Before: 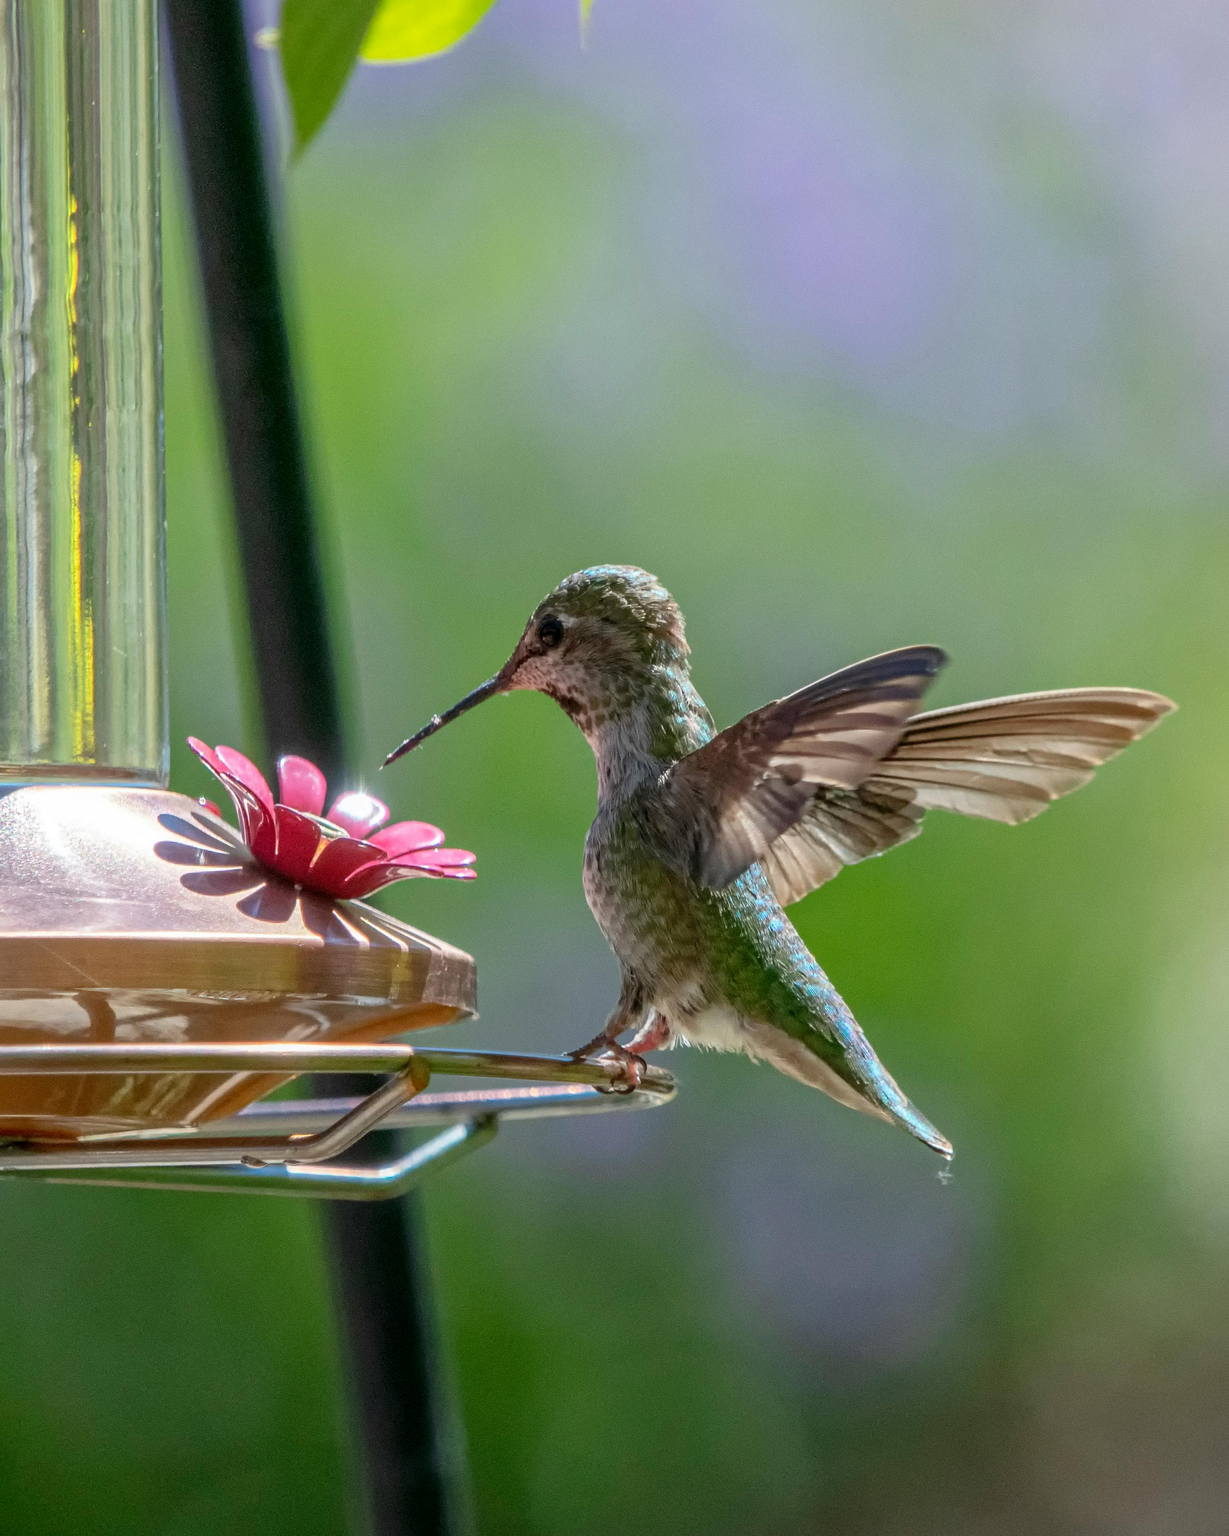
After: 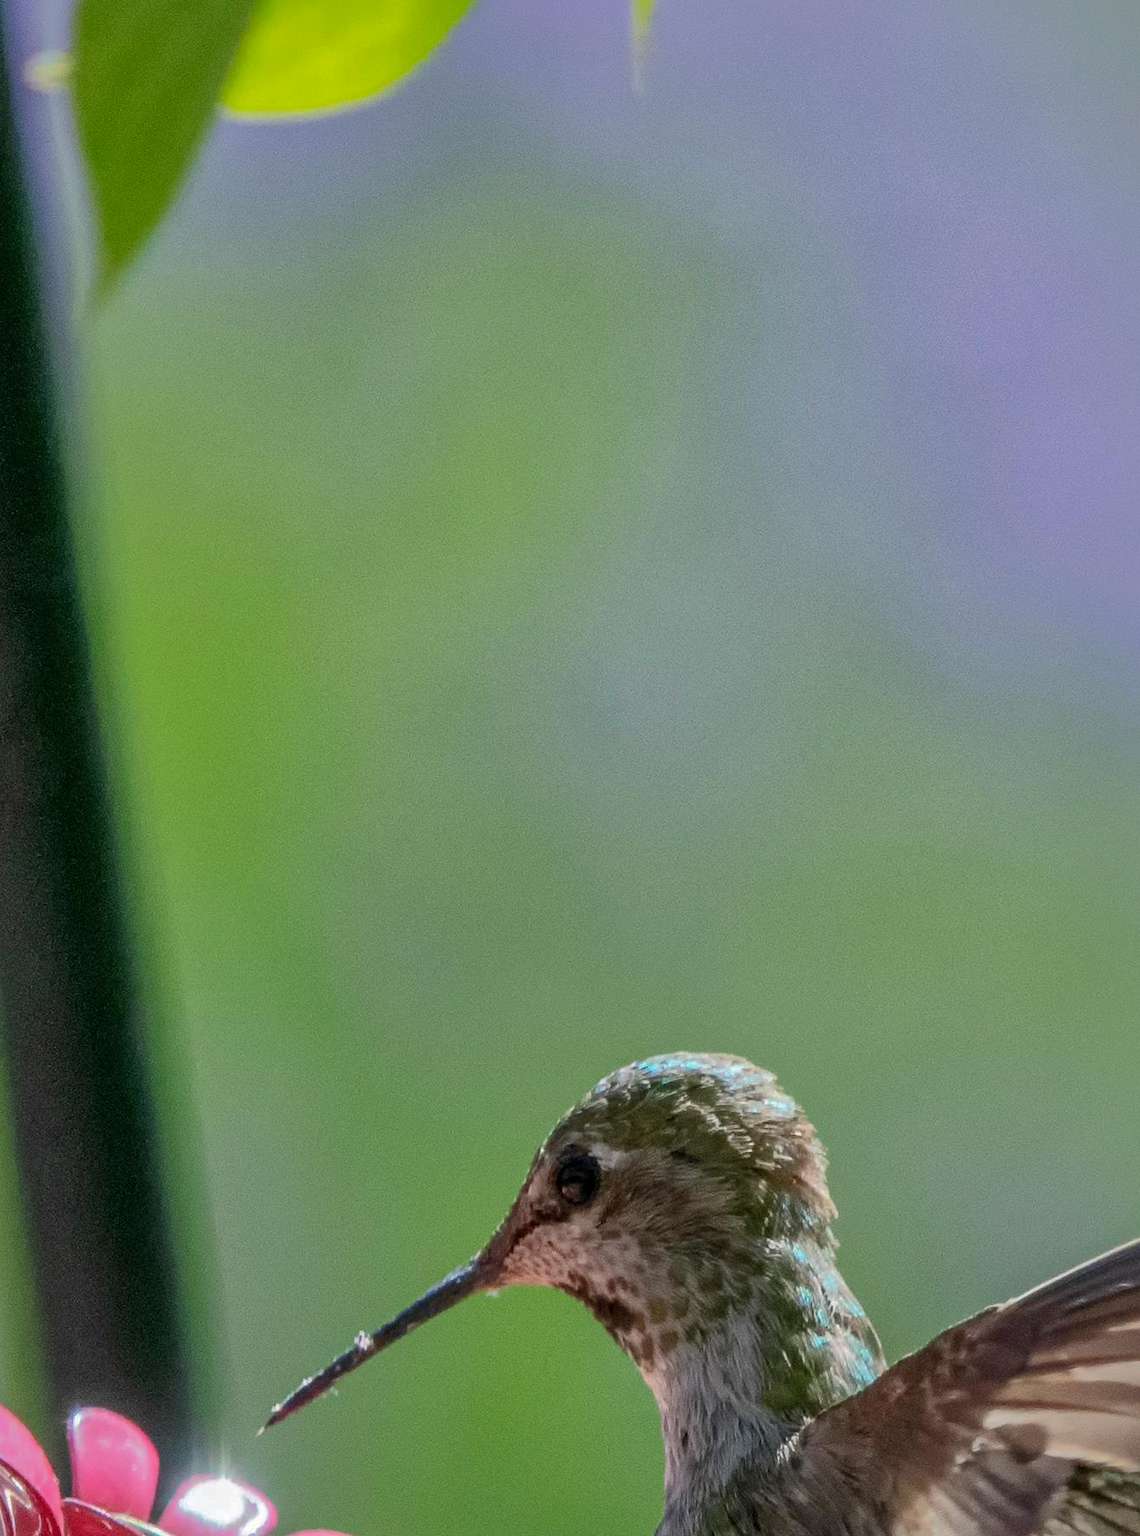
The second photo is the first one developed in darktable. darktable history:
shadows and highlights: shadows 25.75, highlights -71.16
crop: left 19.644%, right 30.507%, bottom 46.302%
